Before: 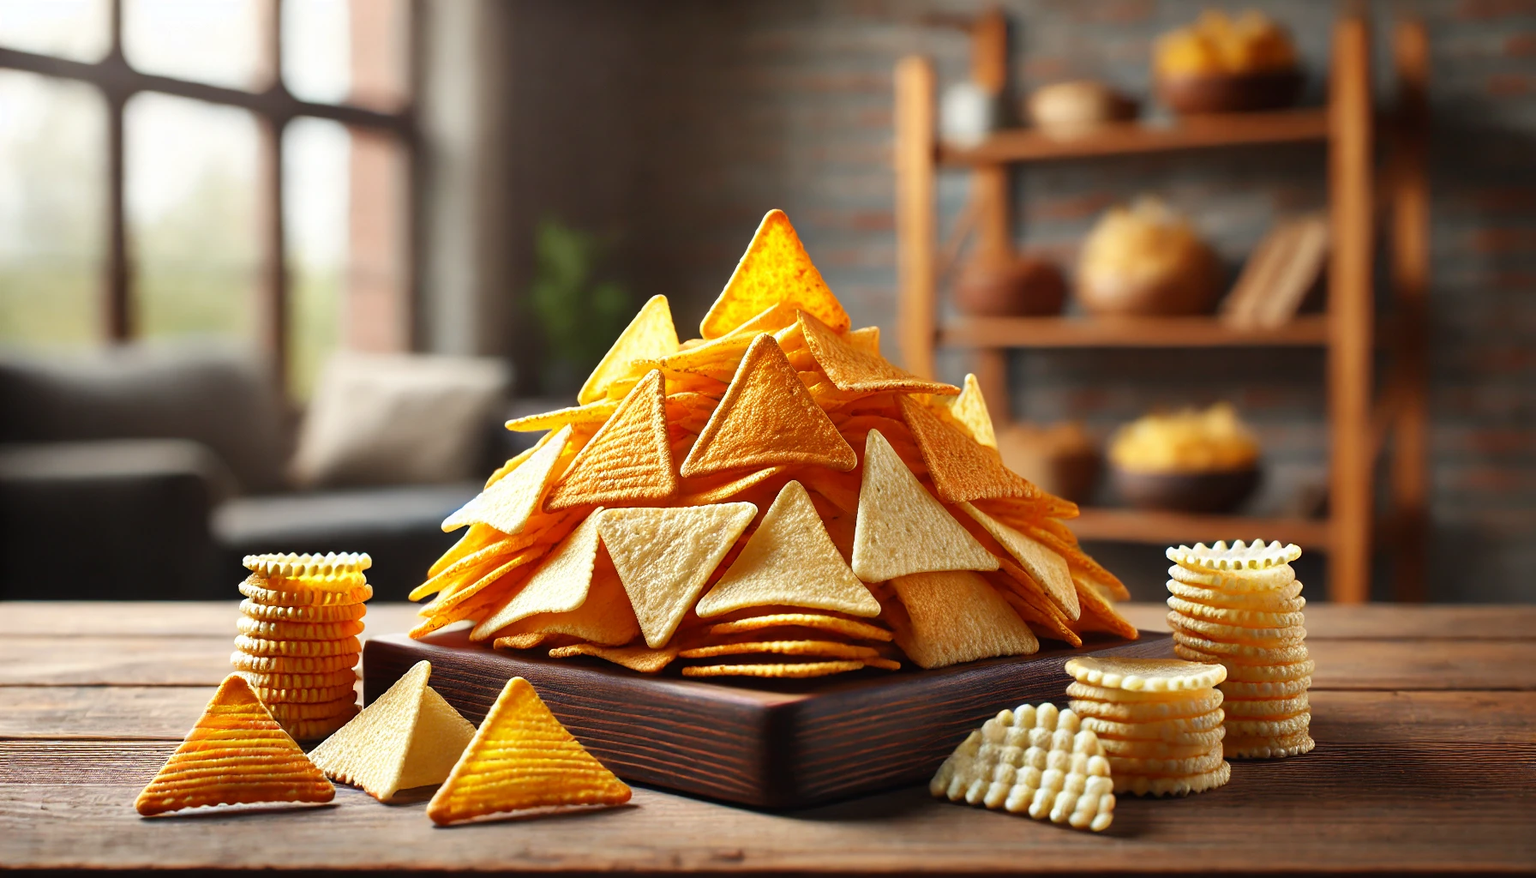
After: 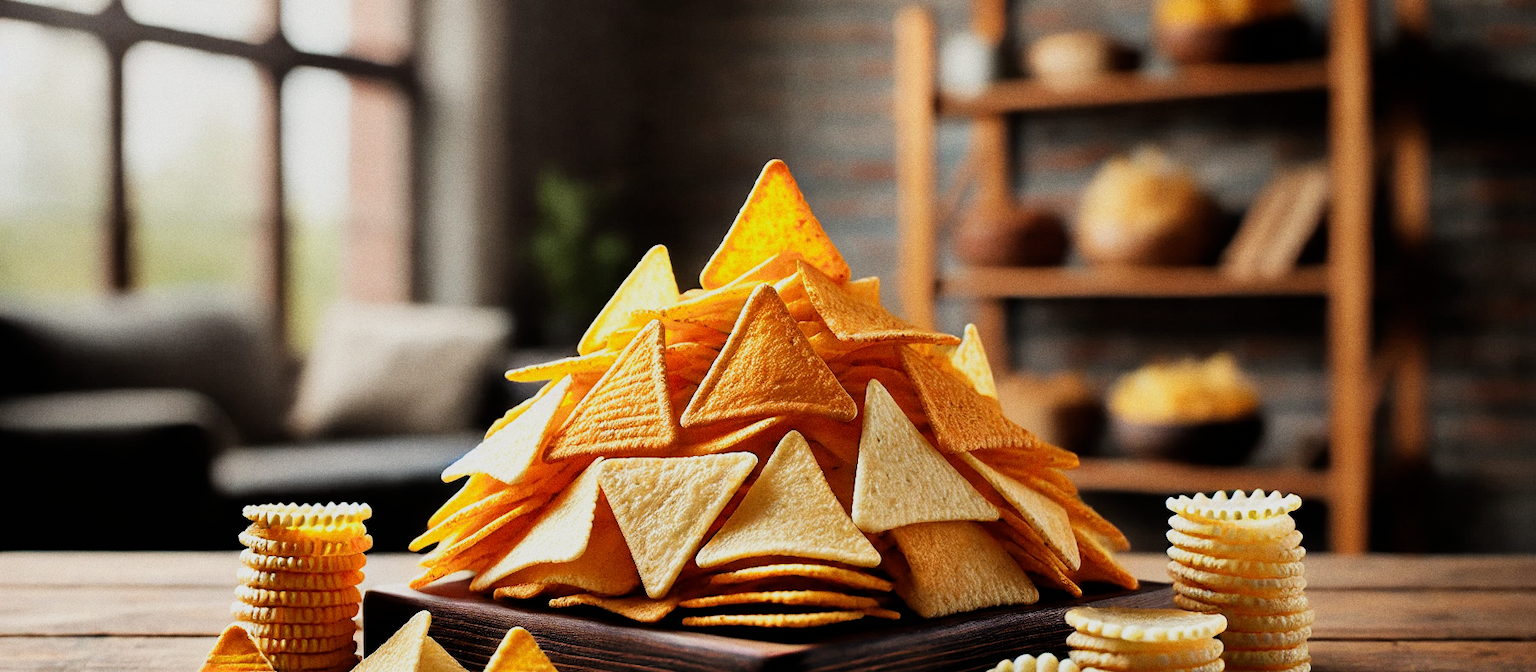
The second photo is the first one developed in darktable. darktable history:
grain: coarseness 0.47 ISO
filmic rgb: black relative exposure -5 EV, hardness 2.88, contrast 1.3, highlights saturation mix -30%
crop: top 5.667%, bottom 17.637%
